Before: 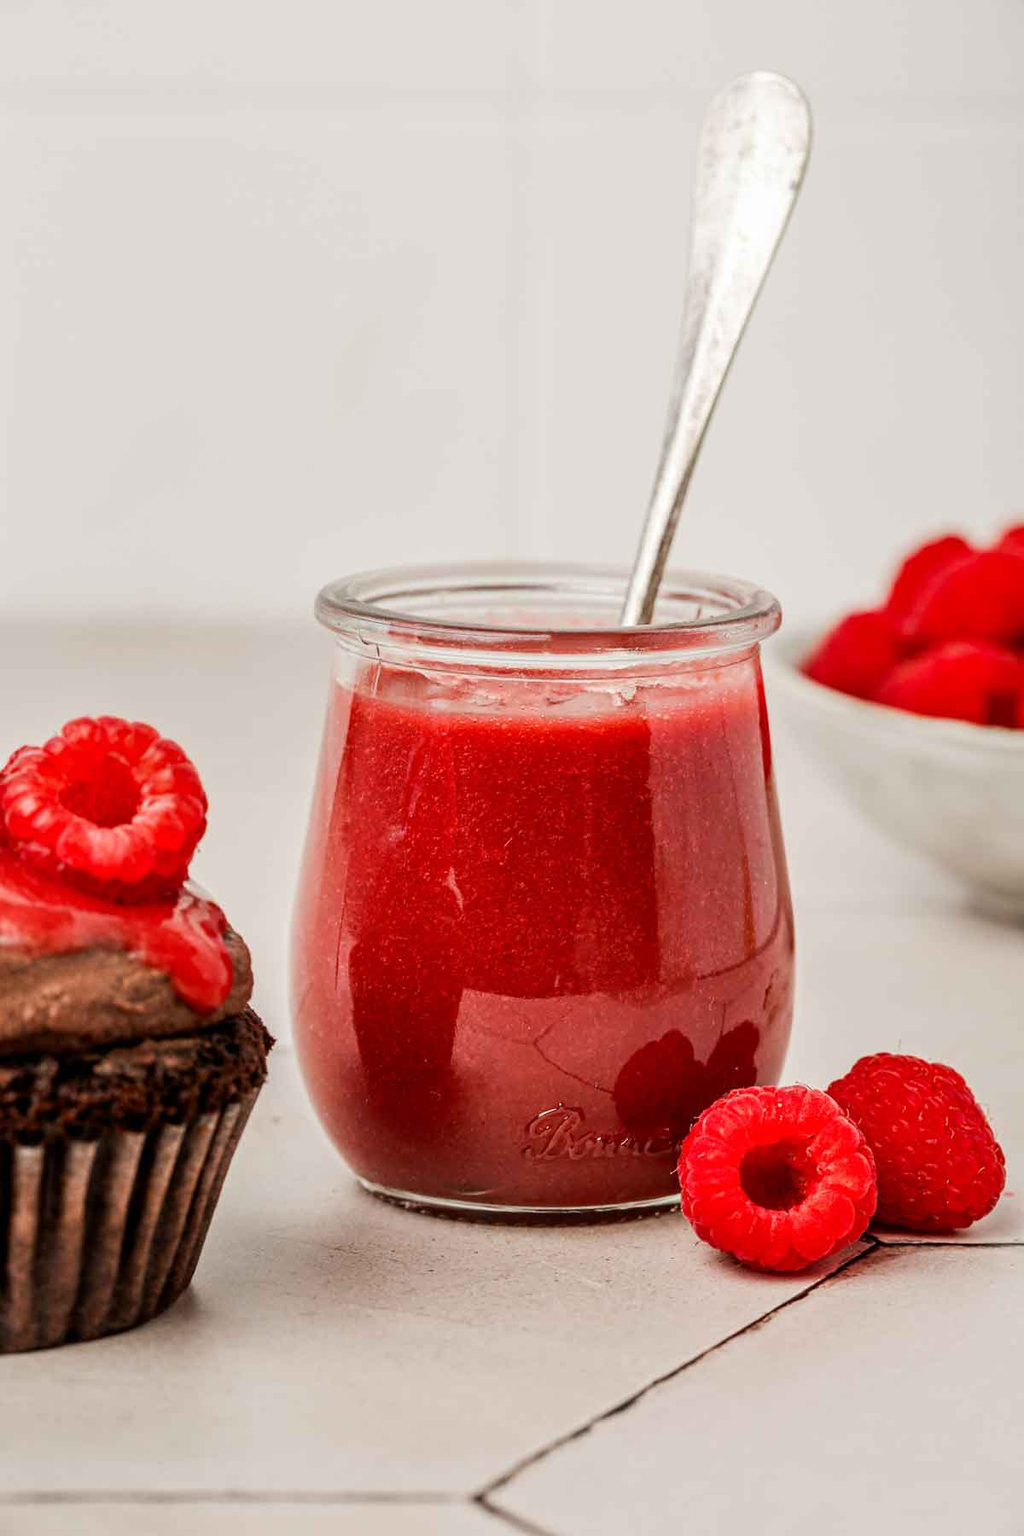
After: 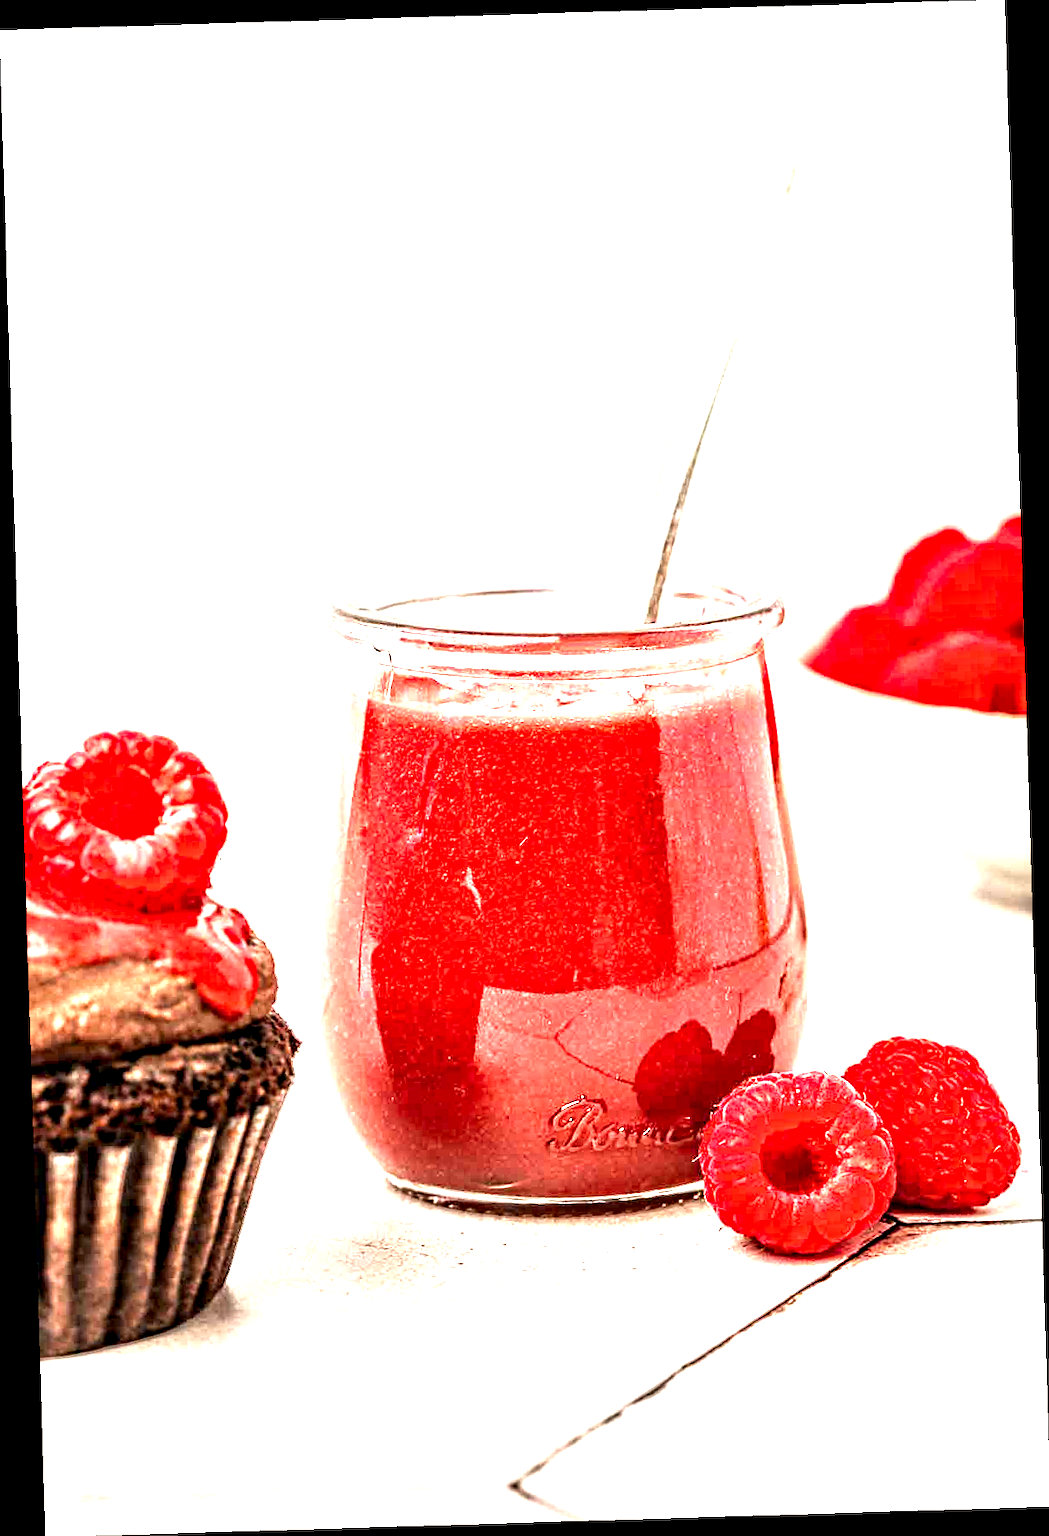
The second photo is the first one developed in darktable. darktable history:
contrast equalizer: octaves 7, y [[0.5, 0.542, 0.583, 0.625, 0.667, 0.708], [0.5 ×6], [0.5 ×6], [0 ×6], [0 ×6]]
exposure: exposure 2.003 EV, compensate highlight preservation false
rotate and perspective: rotation -1.75°, automatic cropping off
